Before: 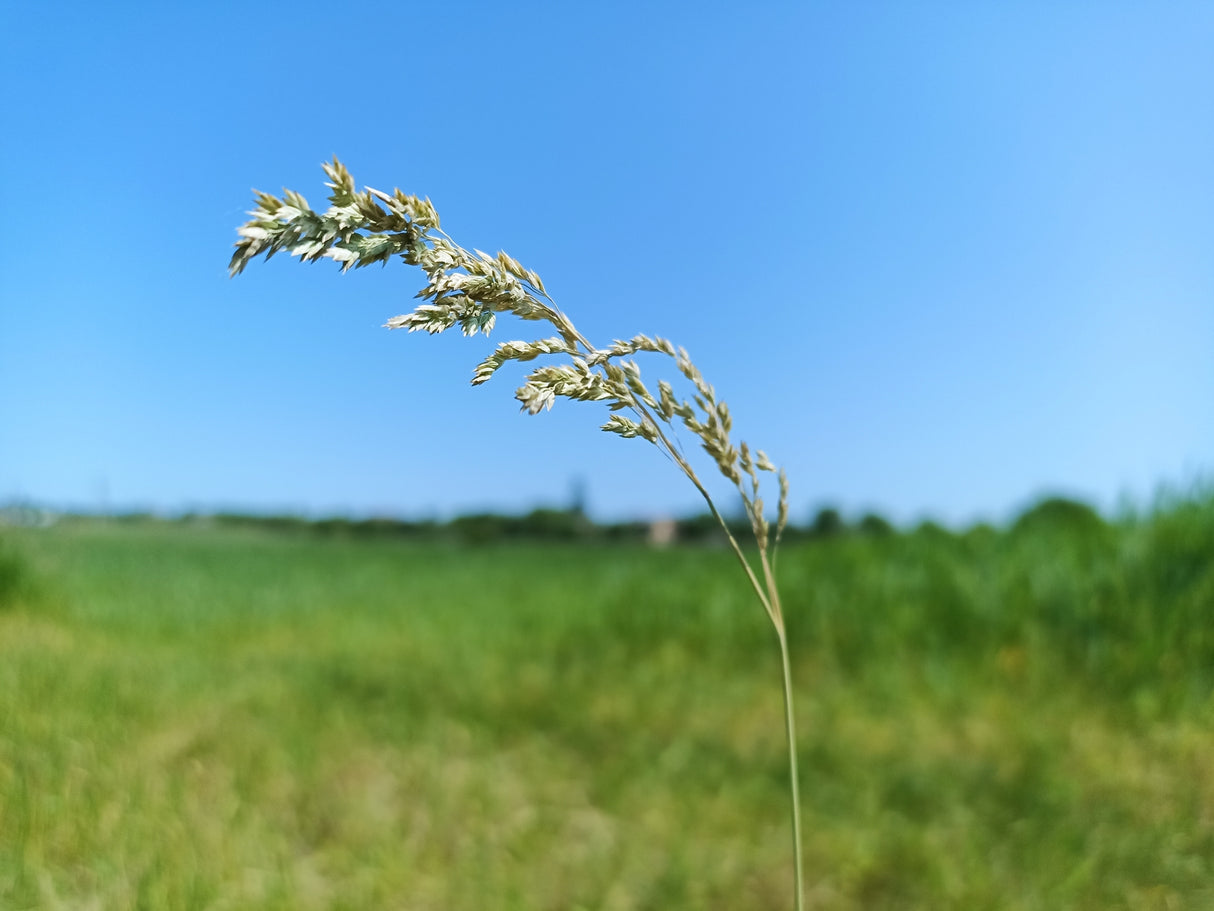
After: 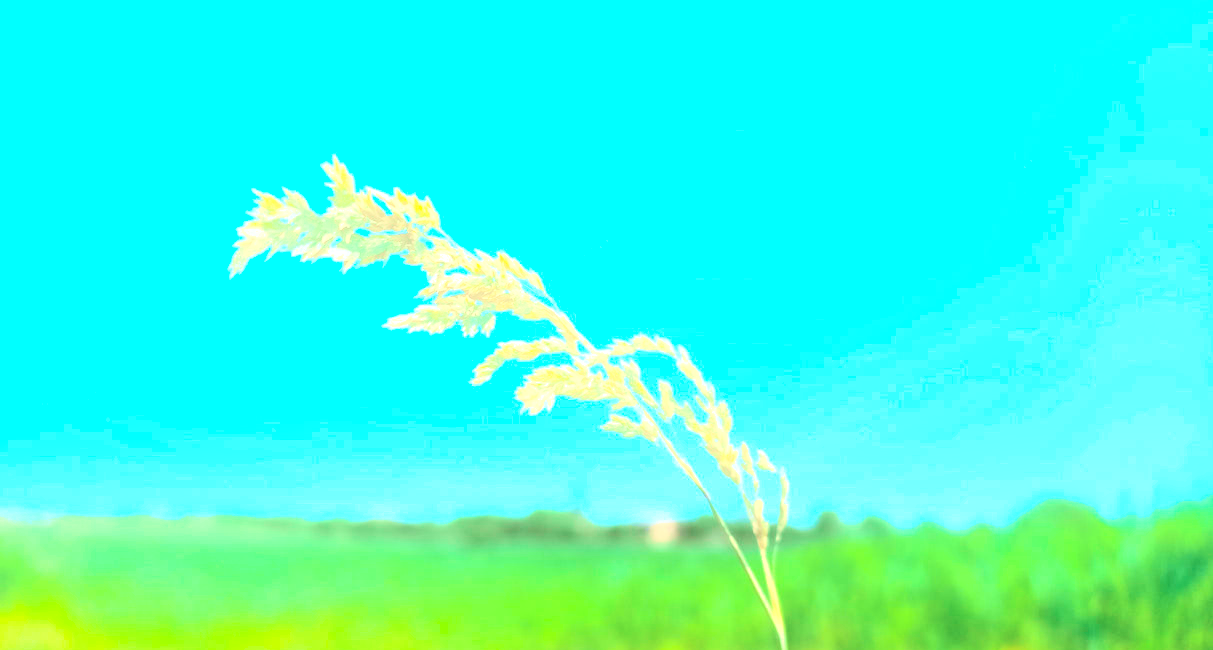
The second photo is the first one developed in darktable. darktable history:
bloom: size 13.65%, threshold 98.39%, strength 4.82%
exposure: black level correction 0.001, exposure 1.822 EV, compensate exposure bias true, compensate highlight preservation false
tone curve: curves: ch0 [(0, 0.039) (0.113, 0.081) (0.204, 0.204) (0.498, 0.608) (0.709, 0.819) (0.984, 0.961)]; ch1 [(0, 0) (0.172, 0.123) (0.317, 0.272) (0.414, 0.382) (0.476, 0.479) (0.505, 0.501) (0.528, 0.54) (0.618, 0.647) (0.709, 0.764) (1, 1)]; ch2 [(0, 0) (0.411, 0.424) (0.492, 0.502) (0.521, 0.513) (0.537, 0.57) (0.686, 0.638) (1, 1)], color space Lab, independent channels, preserve colors none
color balance rgb: perceptual saturation grading › global saturation 25%, global vibrance 20%
crop: bottom 28.576%
